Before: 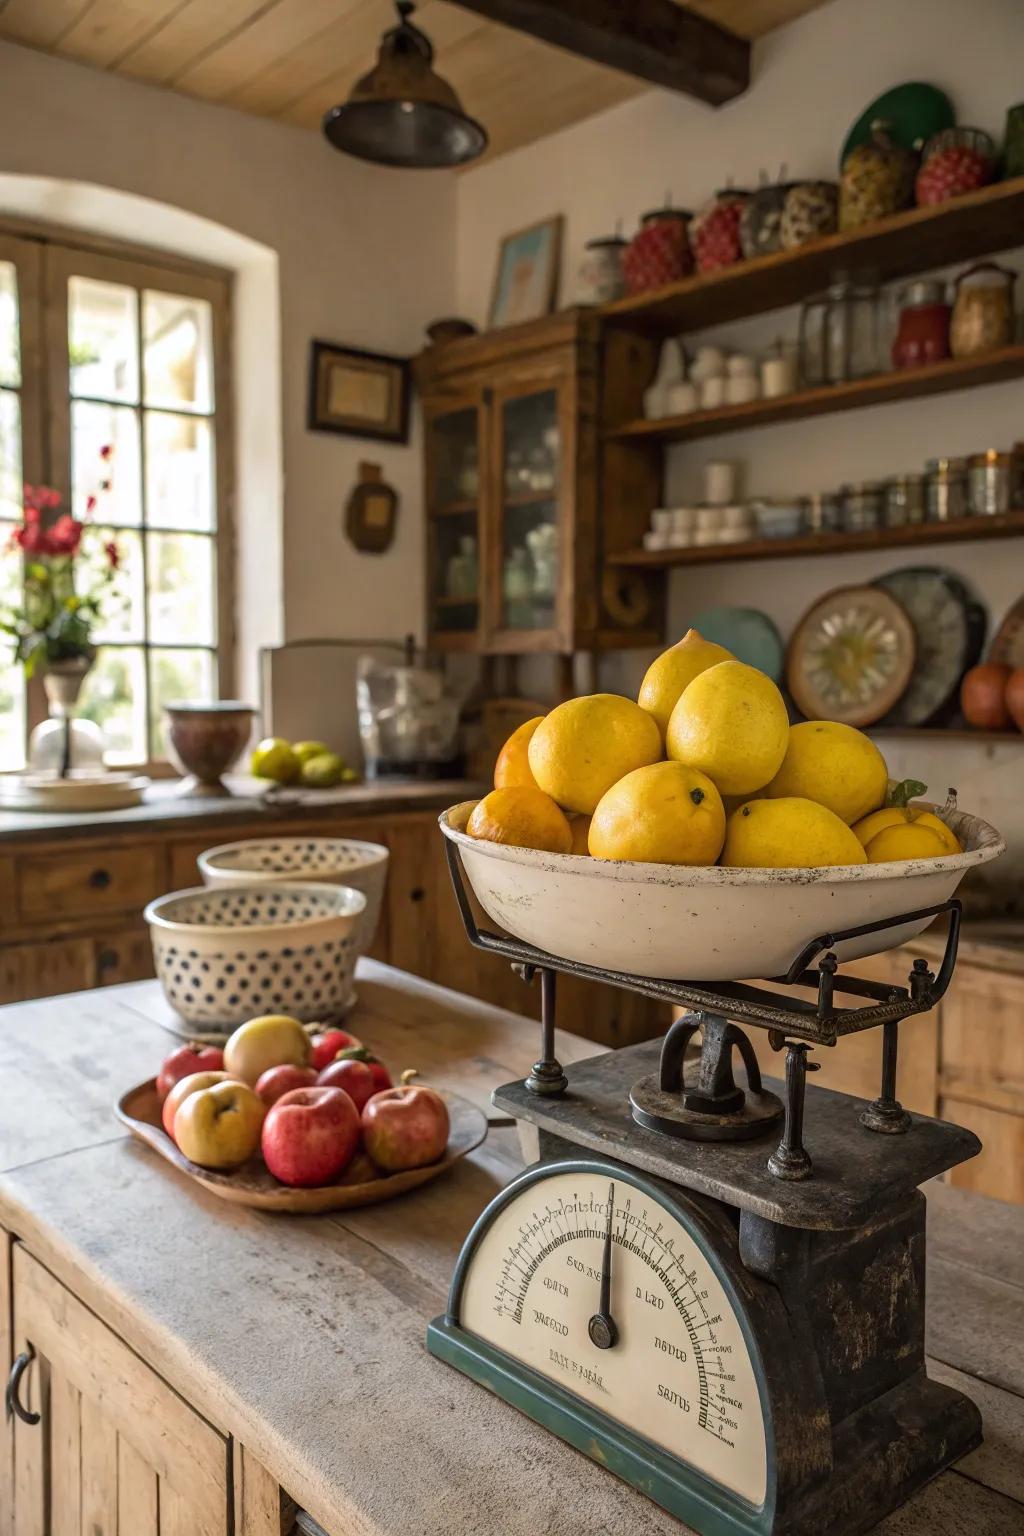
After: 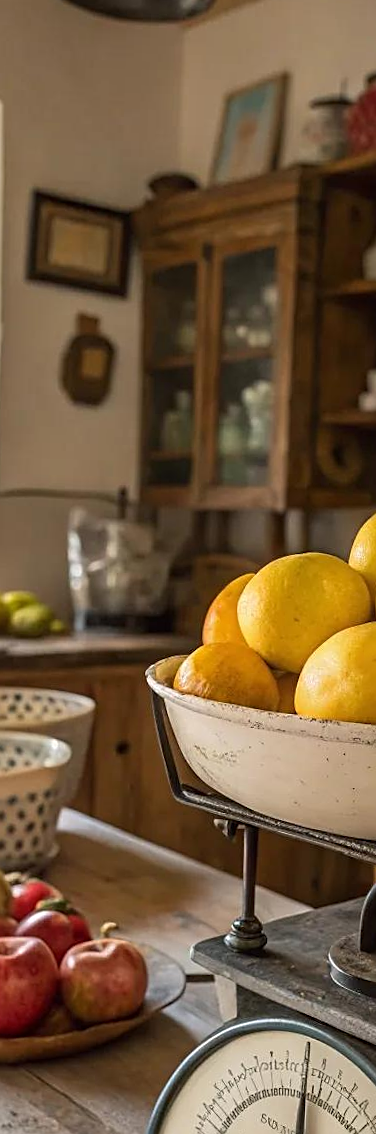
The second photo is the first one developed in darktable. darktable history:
crop and rotate: left 29.476%, top 10.214%, right 35.32%, bottom 17.333%
sharpen: on, module defaults
rotate and perspective: rotation 1.72°, automatic cropping off
